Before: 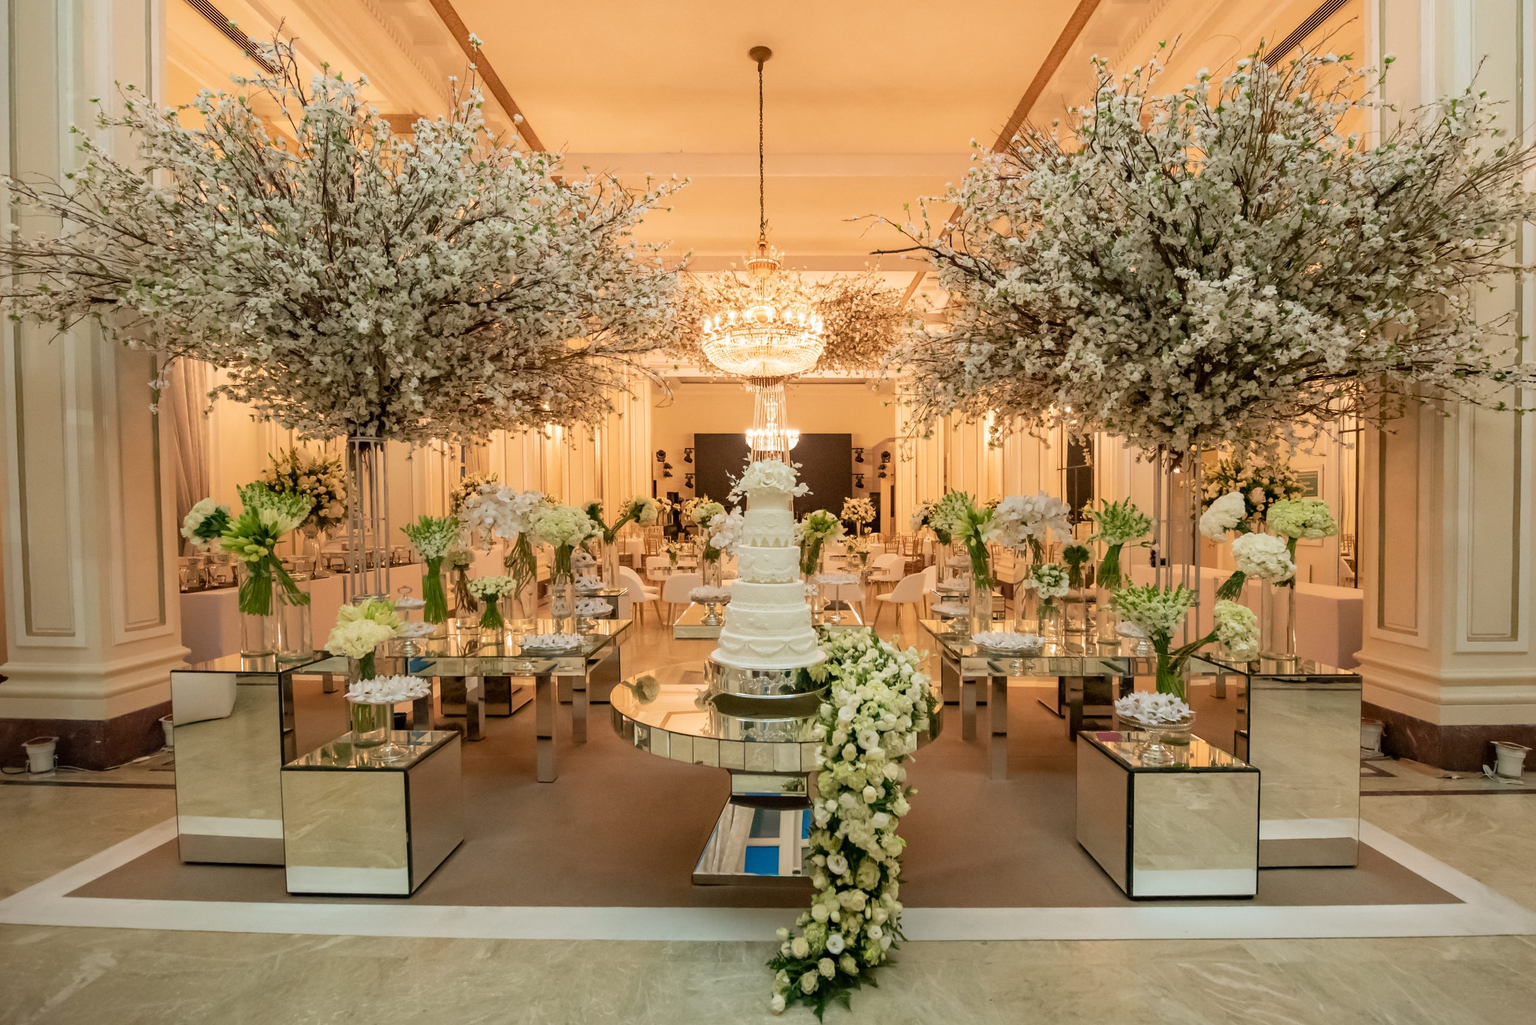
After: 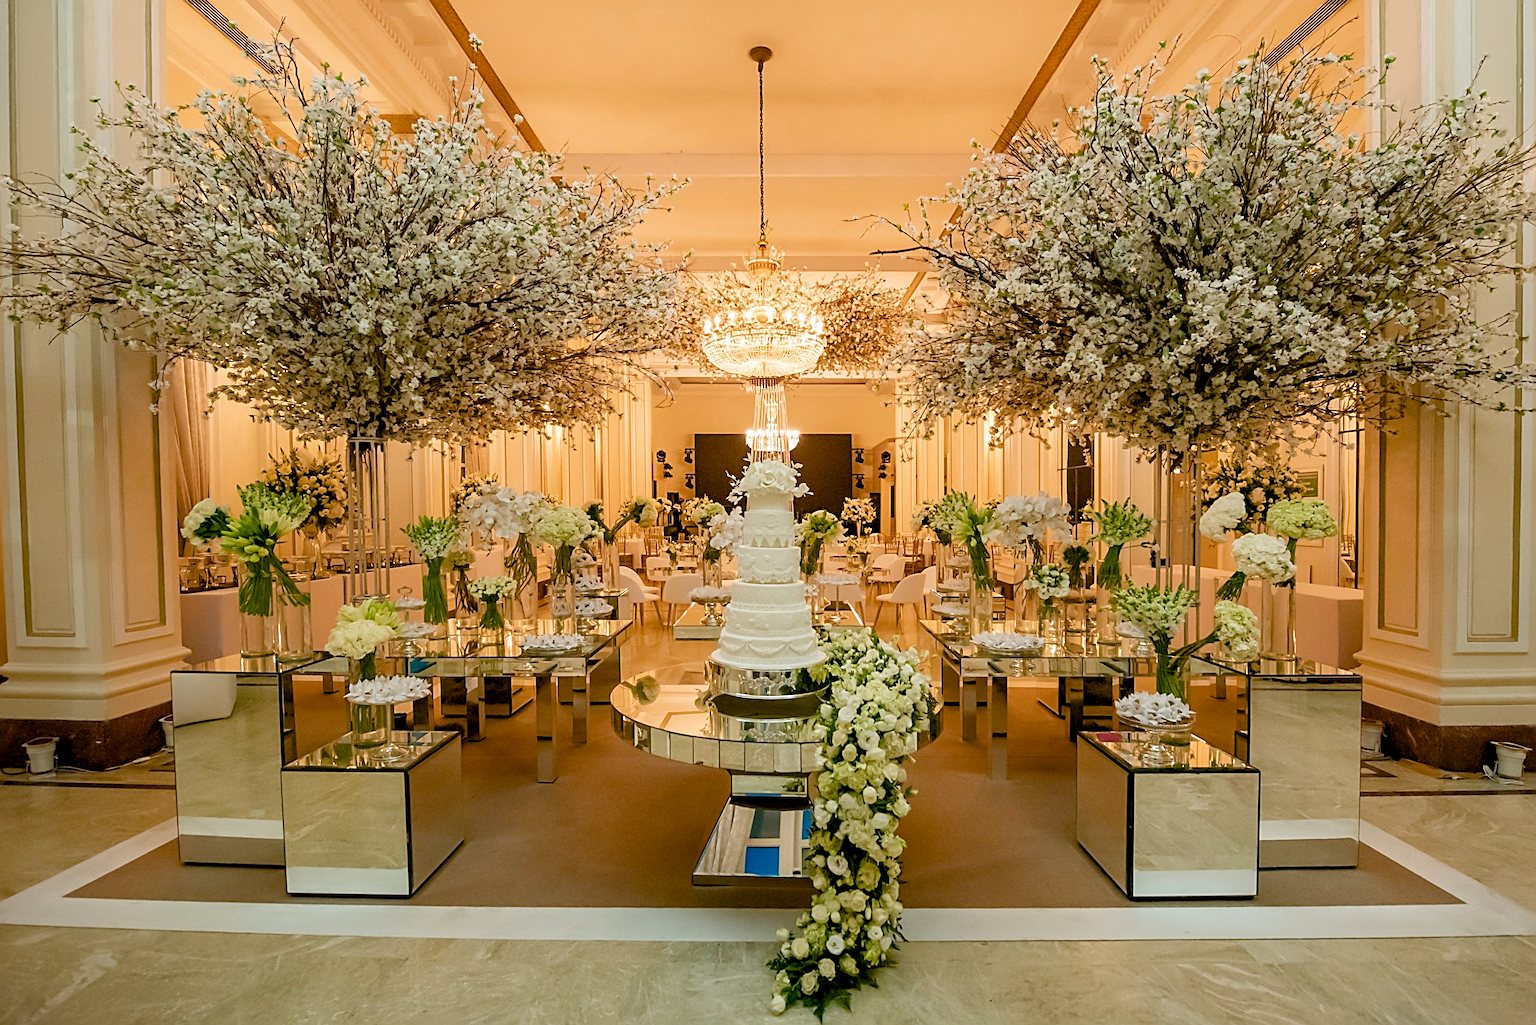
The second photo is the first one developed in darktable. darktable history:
contrast brightness saturation: saturation -0.063
sharpen: radius 2.554, amount 0.642
color balance rgb: global offset › luminance -0.485%, perceptual saturation grading › global saturation 20%, perceptual saturation grading › highlights -25.506%, perceptual saturation grading › shadows 49.596%, global vibrance 20%
